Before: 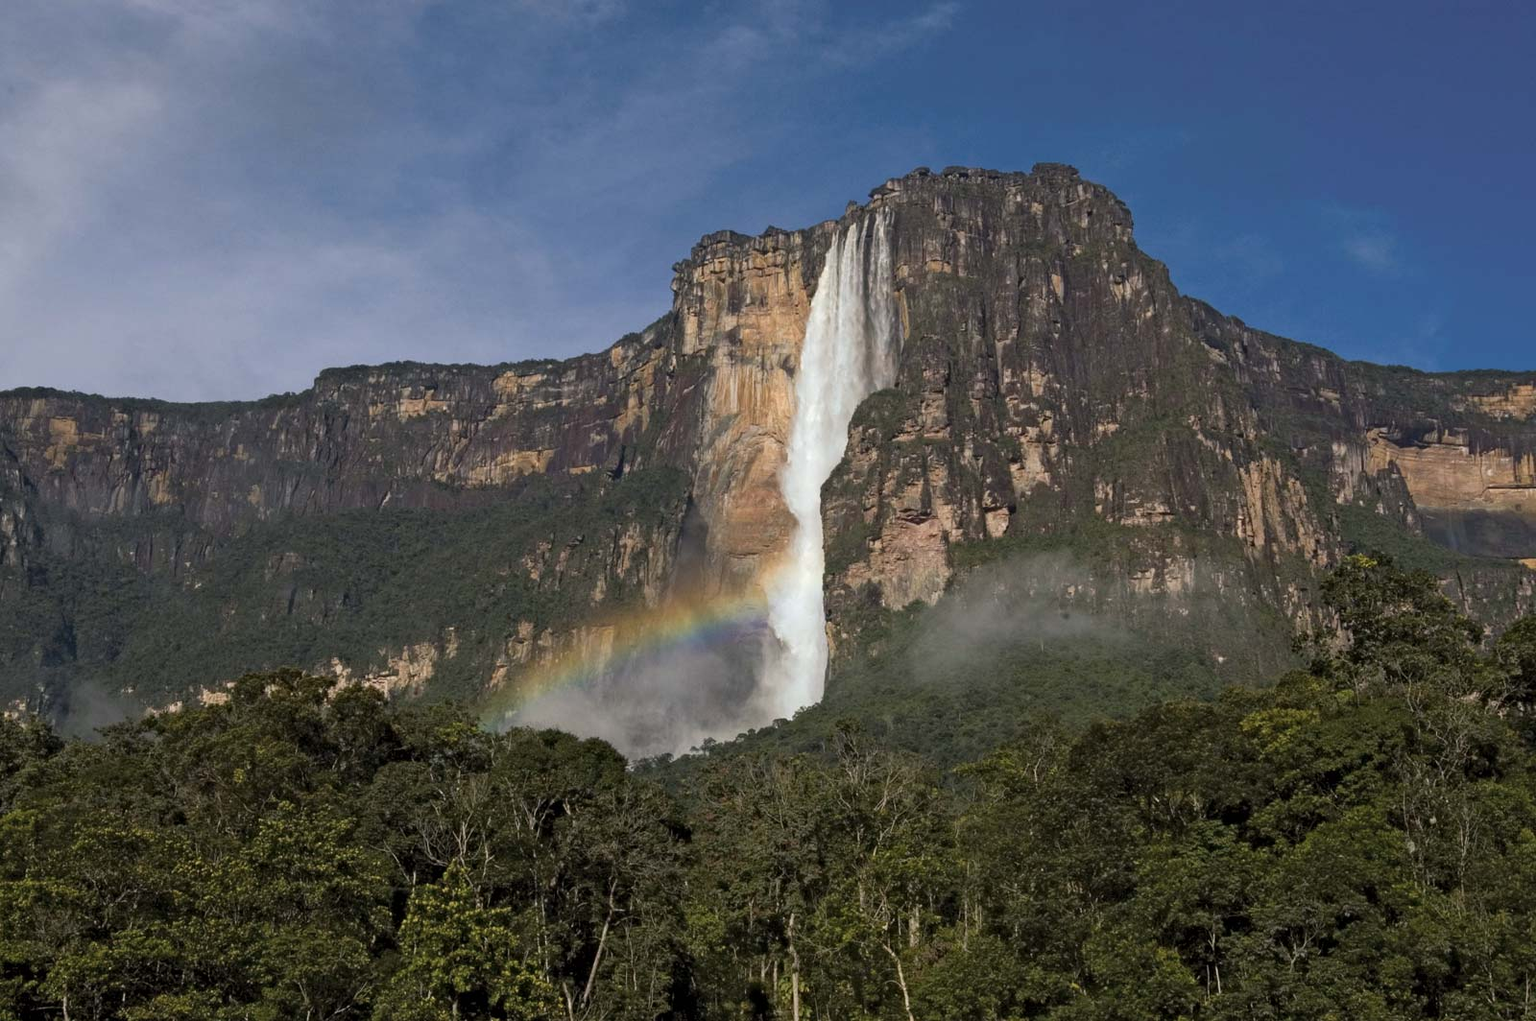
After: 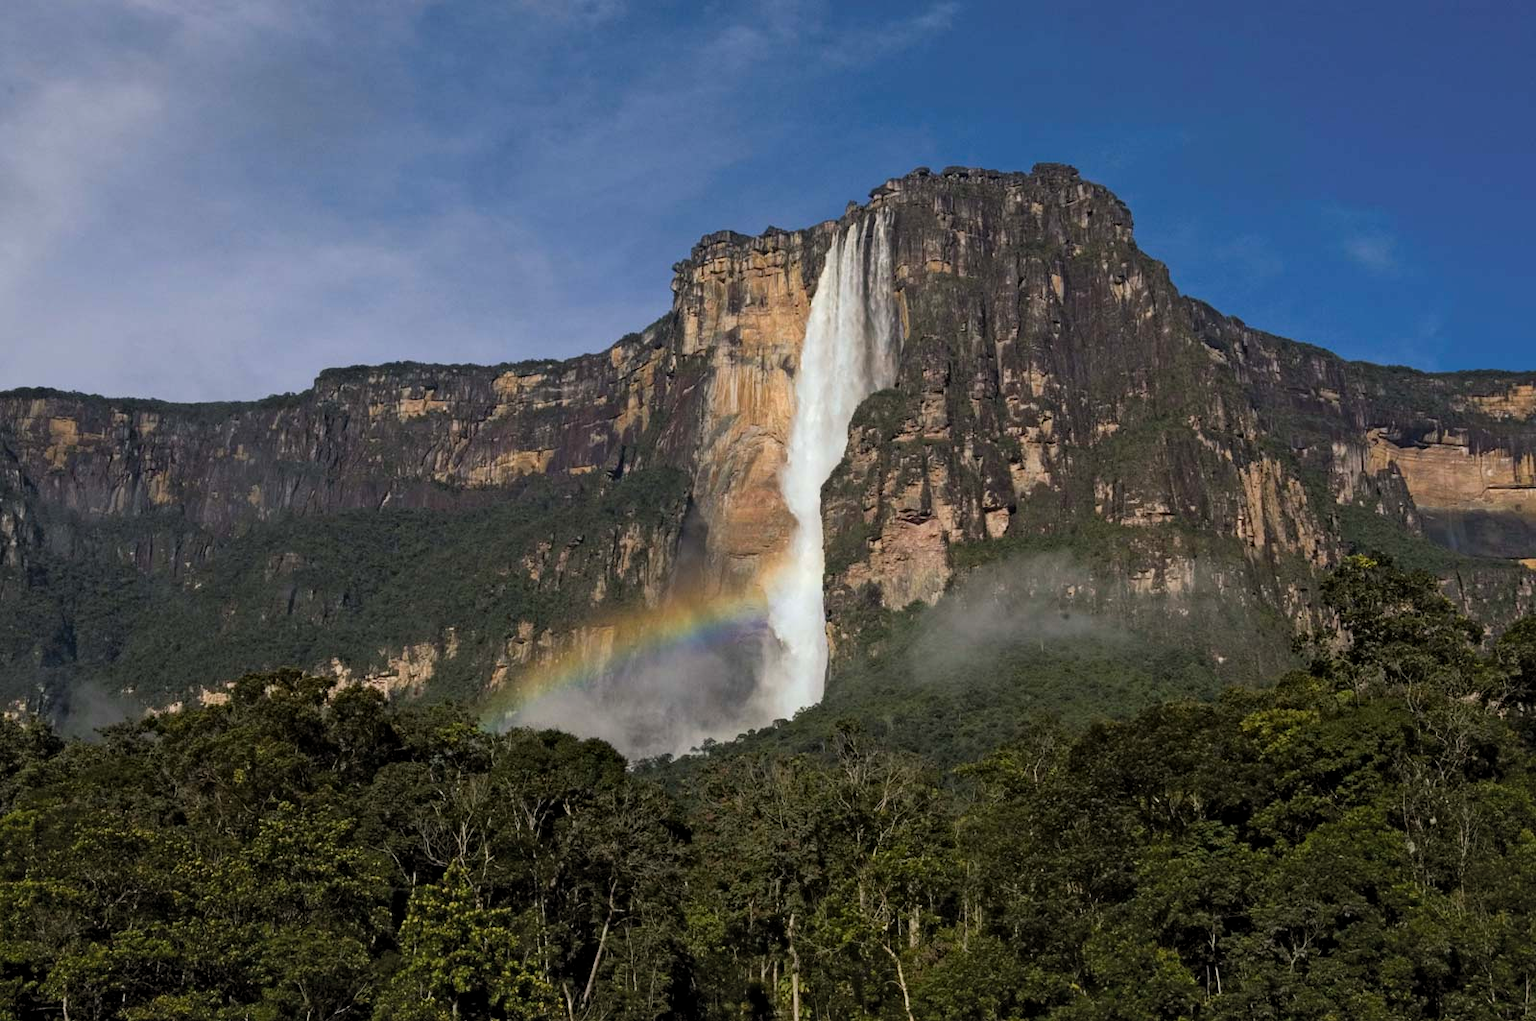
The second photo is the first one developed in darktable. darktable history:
filmic rgb: middle gray luminance 18.42%, black relative exposure -11.45 EV, white relative exposure 2.55 EV, threshold 6 EV, target black luminance 0%, hardness 8.41, latitude 99%, contrast 1.084, shadows ↔ highlights balance 0.505%, add noise in highlights 0, preserve chrominance max RGB, color science v3 (2019), use custom middle-gray values true, iterations of high-quality reconstruction 0, contrast in highlights soft, enable highlight reconstruction true
contrast brightness saturation: contrast 0.04, saturation 0.16
shadows and highlights: shadows 62.66, white point adjustment 0.37, highlights -34.44, compress 83.82%
